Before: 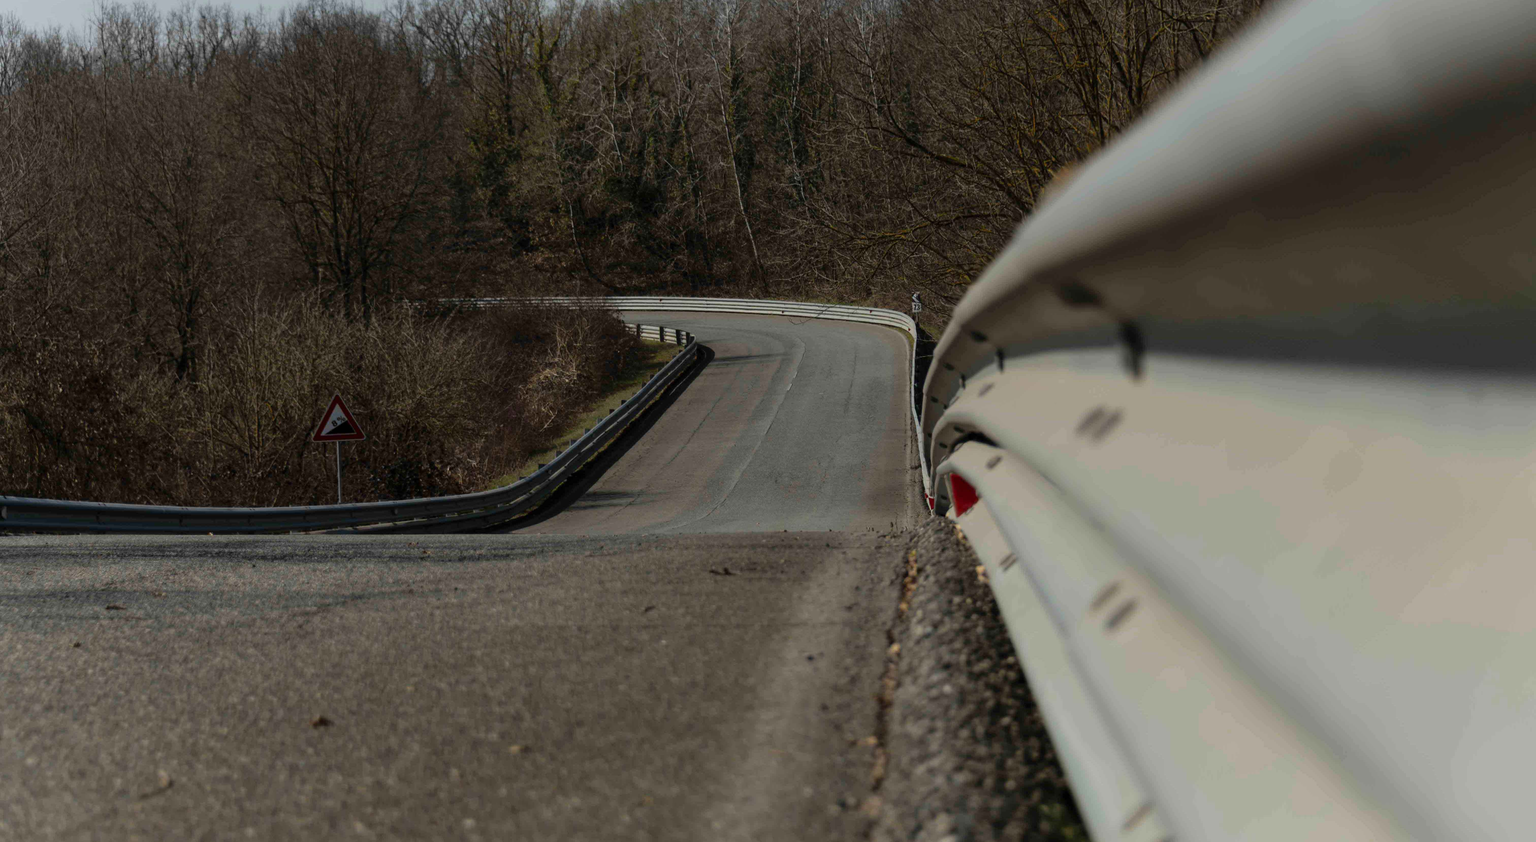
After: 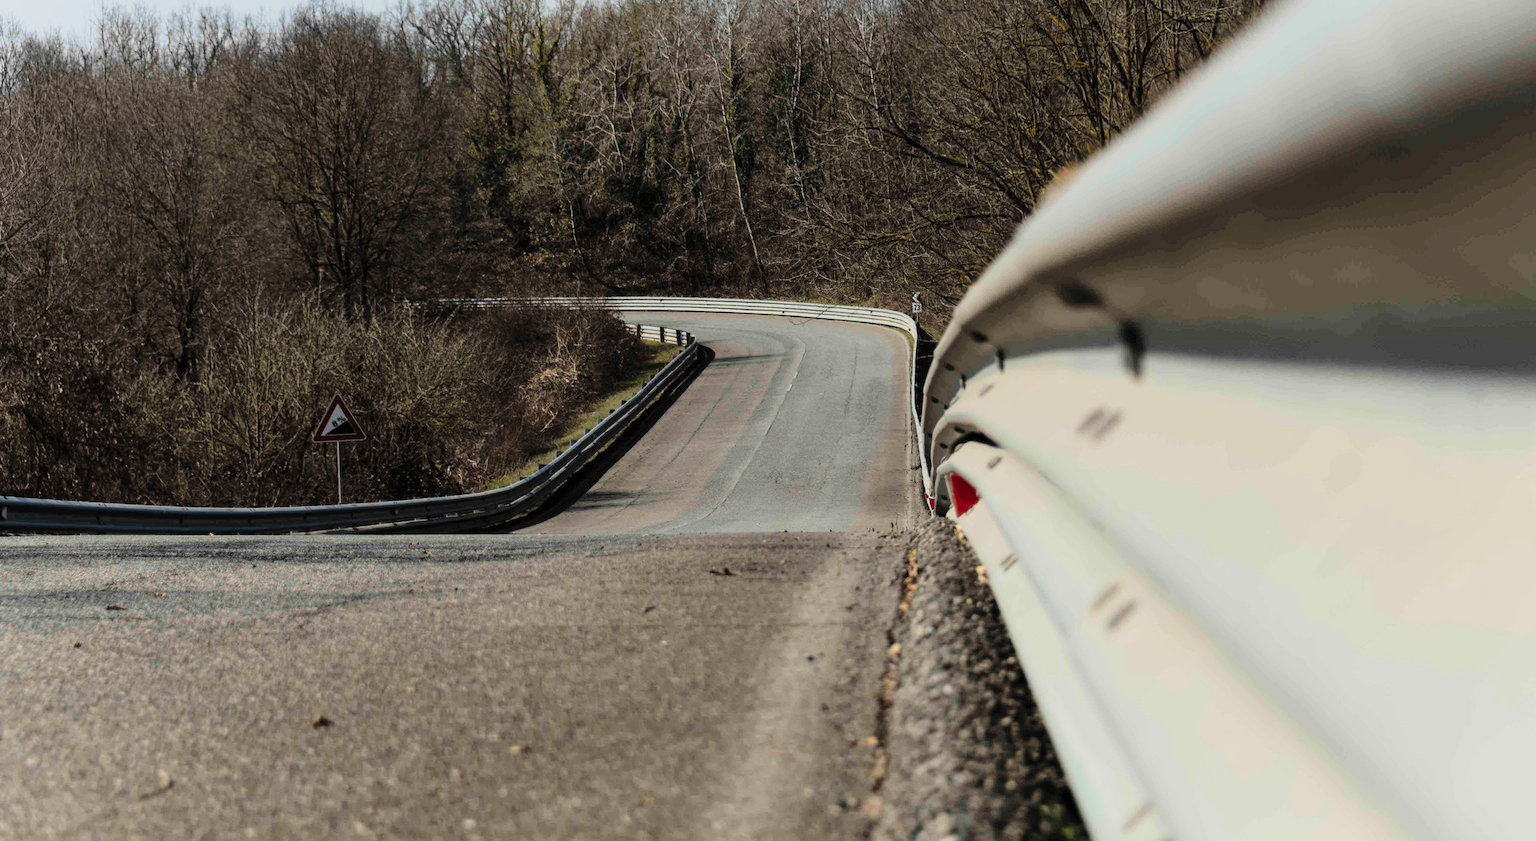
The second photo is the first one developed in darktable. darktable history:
exposure: black level correction 0, exposure 0.7 EV, compensate highlight preservation false
contrast brightness saturation: contrast 0.2, brightness 0.164, saturation 0.22
filmic rgb: black relative exposure -7.65 EV, white relative exposure 4.56 EV, hardness 3.61, add noise in highlights 0.002, color science v3 (2019), use custom middle-gray values true, contrast in highlights soft
